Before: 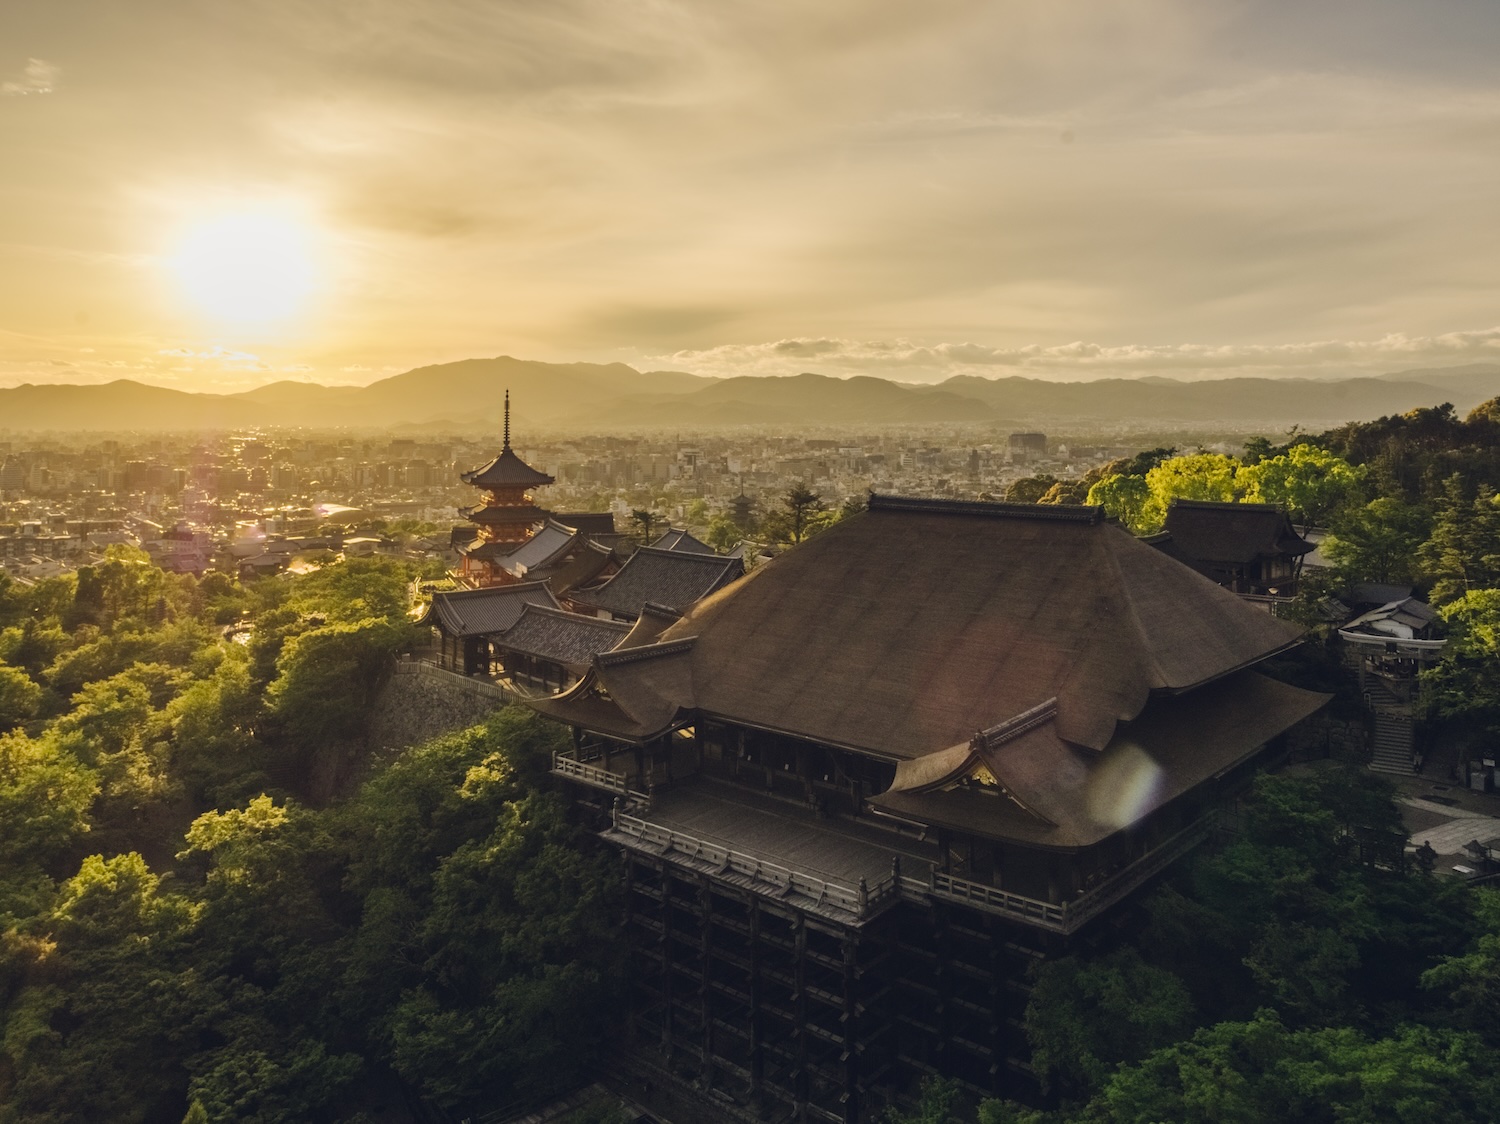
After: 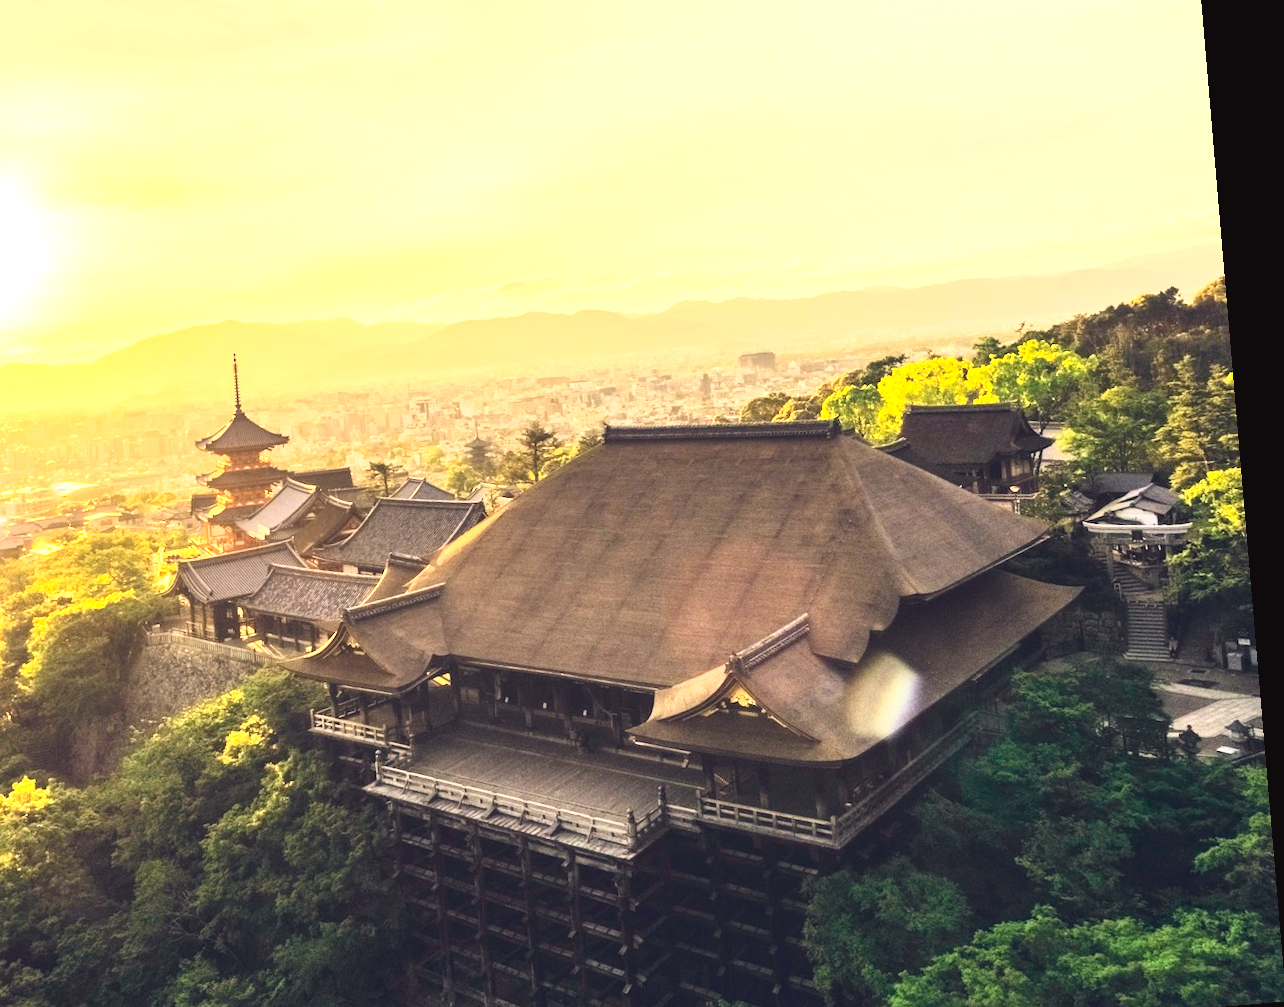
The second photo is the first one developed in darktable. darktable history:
crop: left 19.159%, top 9.58%, bottom 9.58%
rotate and perspective: rotation -4.86°, automatic cropping off
exposure: black level correction 0, exposure 1.6 EV, compensate exposure bias true, compensate highlight preservation false
tone curve: curves: ch0 [(0.003, 0.029) (0.202, 0.232) (0.46, 0.56) (0.611, 0.739) (0.843, 0.941) (1, 0.99)]; ch1 [(0, 0) (0.35, 0.356) (0.45, 0.453) (0.508, 0.515) (0.617, 0.601) (1, 1)]; ch2 [(0, 0) (0.456, 0.469) (0.5, 0.5) (0.556, 0.566) (0.635, 0.642) (1, 1)], color space Lab, independent channels, preserve colors none
